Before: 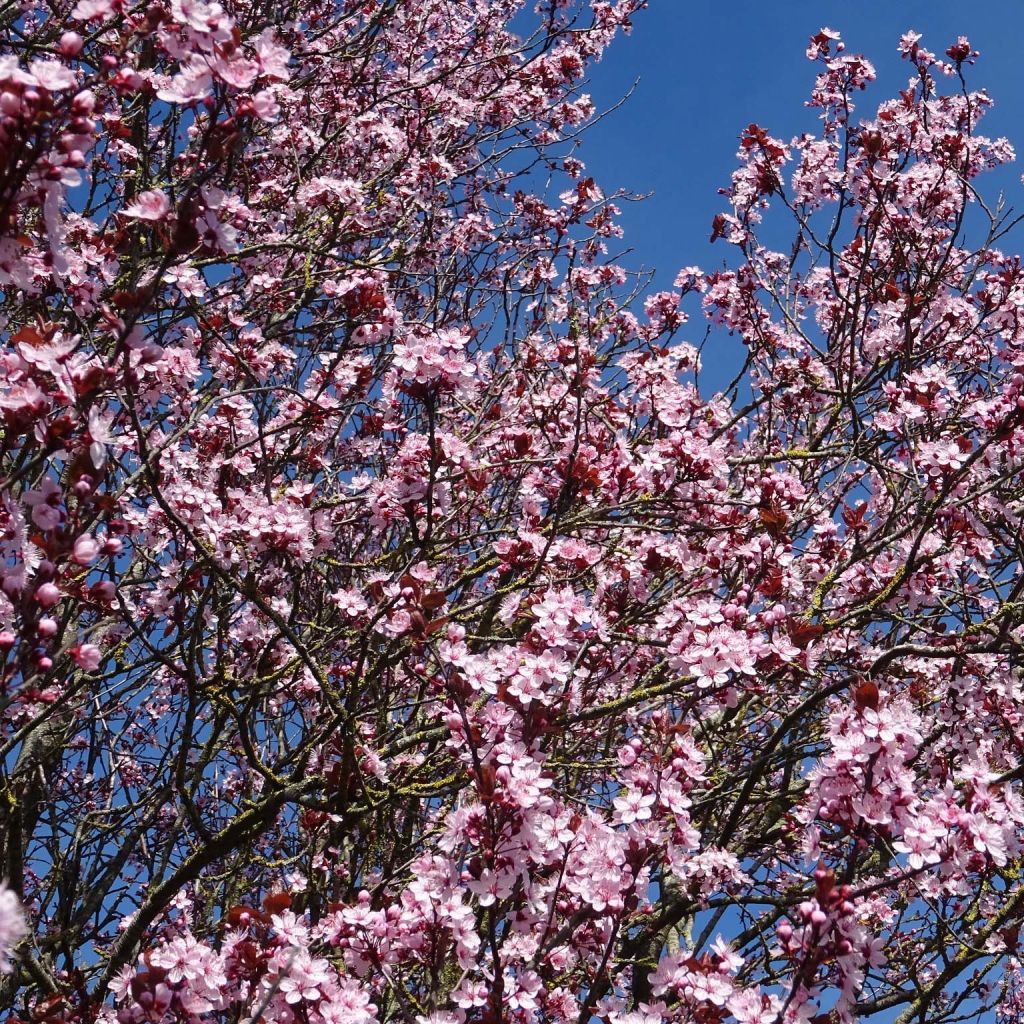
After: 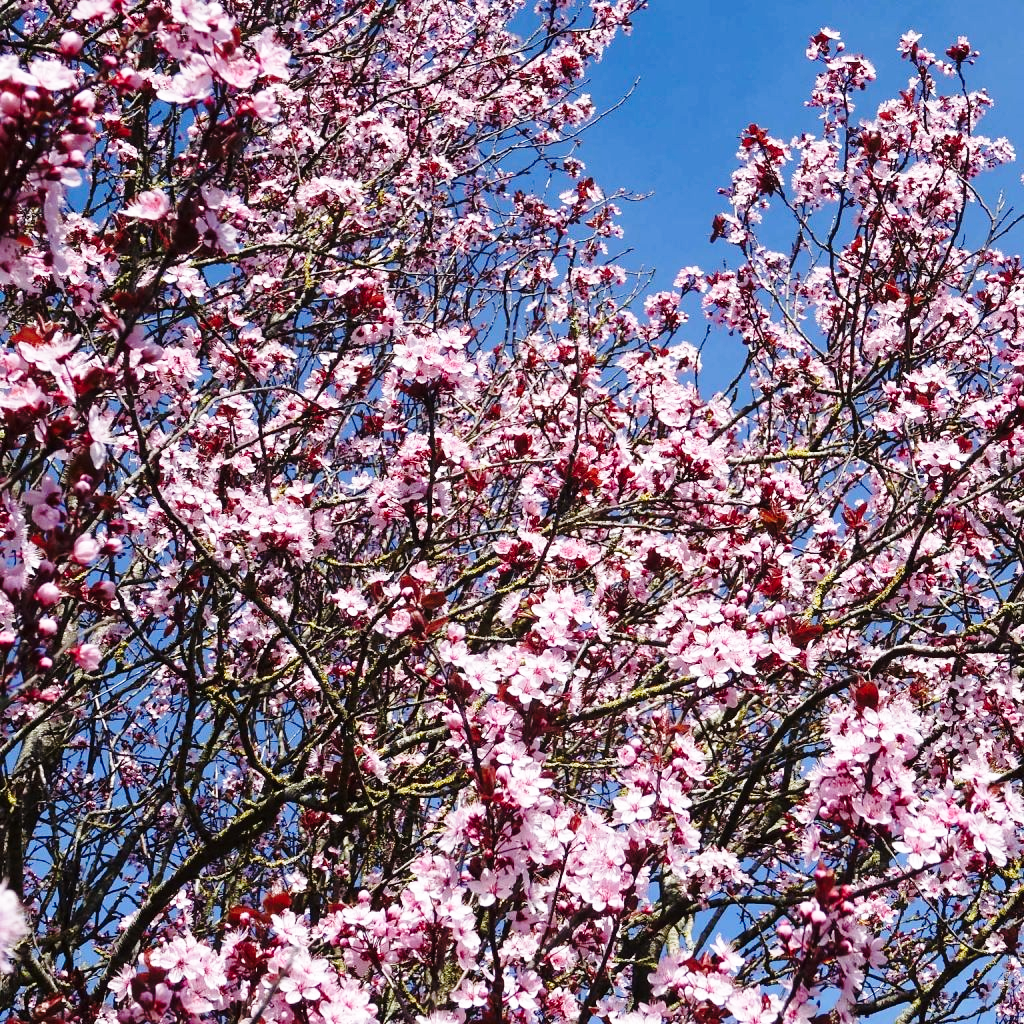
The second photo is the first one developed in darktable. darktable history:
base curve: curves: ch0 [(0, 0) (0.028, 0.03) (0.121, 0.232) (0.46, 0.748) (0.859, 0.968) (1, 1)], preserve colors none
color balance rgb: perceptual saturation grading › global saturation -3%
